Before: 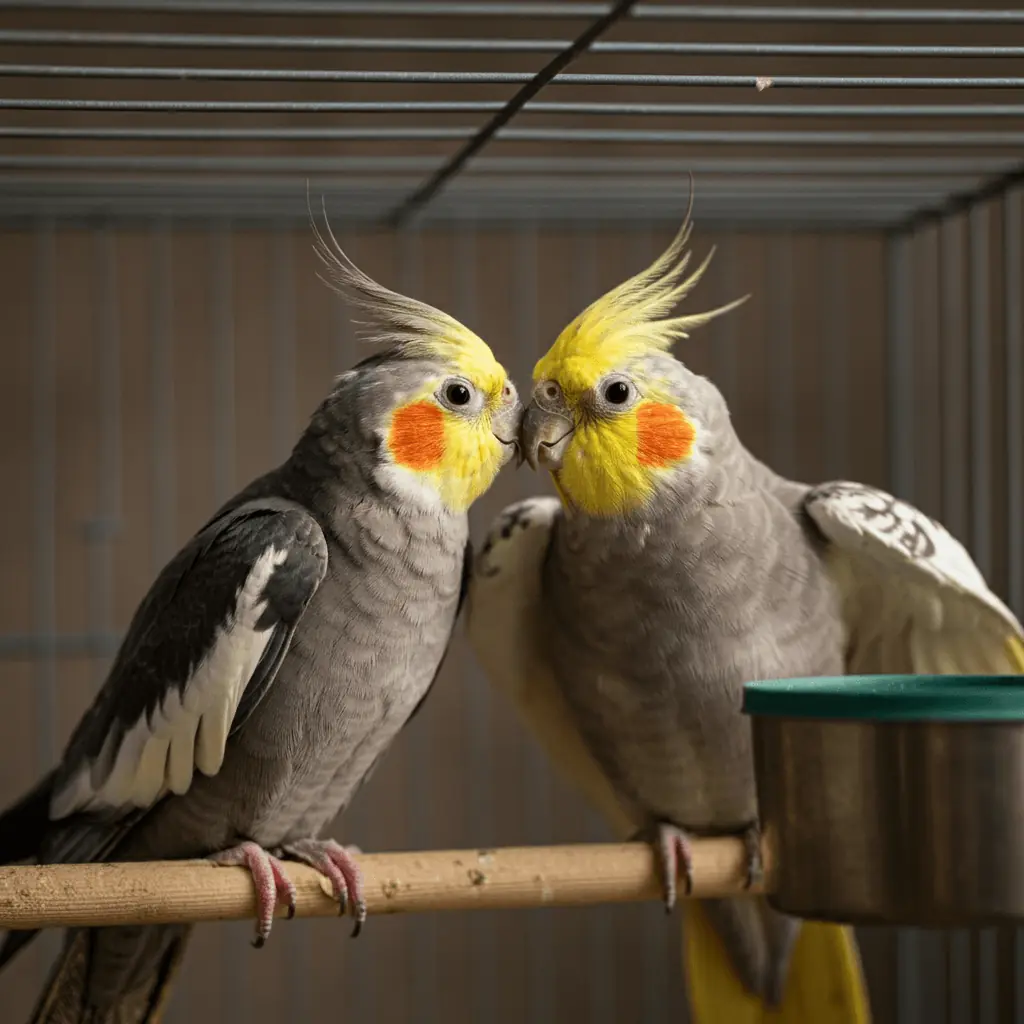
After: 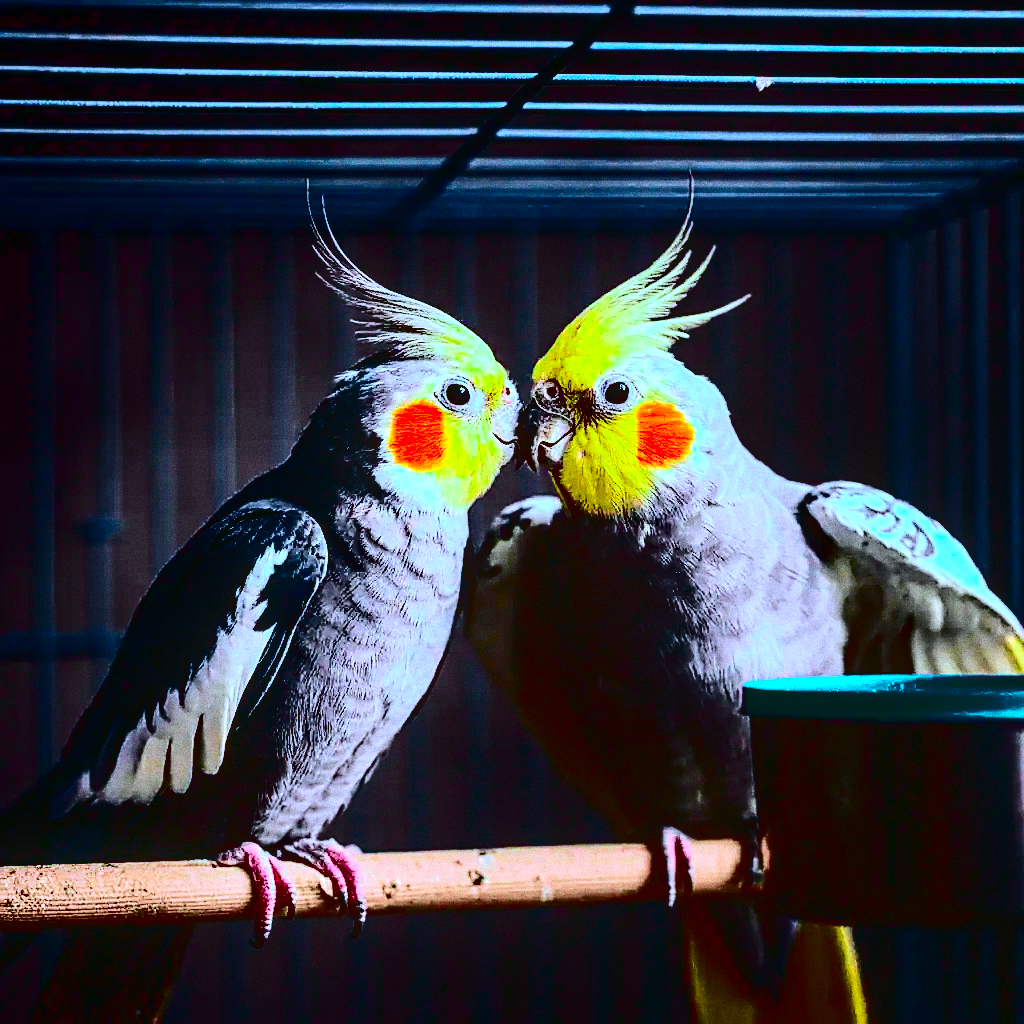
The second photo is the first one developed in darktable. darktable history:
rotate and perspective: automatic cropping off
exposure: black level correction 0, exposure 1.2 EV, compensate highlight preservation false
color calibration: illuminant as shot in camera, adaptation linear Bradford (ICC v4), x 0.406, y 0.405, temperature 3570.35 K, saturation algorithm version 1 (2020)
tone curve: curves: ch0 [(0, 0.003) (0.211, 0.174) (0.482, 0.519) (0.843, 0.821) (0.992, 0.971)]; ch1 [(0, 0) (0.276, 0.206) (0.393, 0.364) (0.482, 0.477) (0.506, 0.5) (0.523, 0.523) (0.572, 0.592) (0.635, 0.665) (0.695, 0.759) (1, 1)]; ch2 [(0, 0) (0.438, 0.456) (0.498, 0.497) (0.536, 0.527) (0.562, 0.584) (0.619, 0.602) (0.698, 0.698) (1, 1)], color space Lab, independent channels, preserve colors none
contrast brightness saturation: contrast 0.77, brightness -1, saturation 1
sharpen: radius 1.4, amount 1.25, threshold 0.7
grain: coarseness 0.09 ISO, strength 40%
local contrast: on, module defaults
